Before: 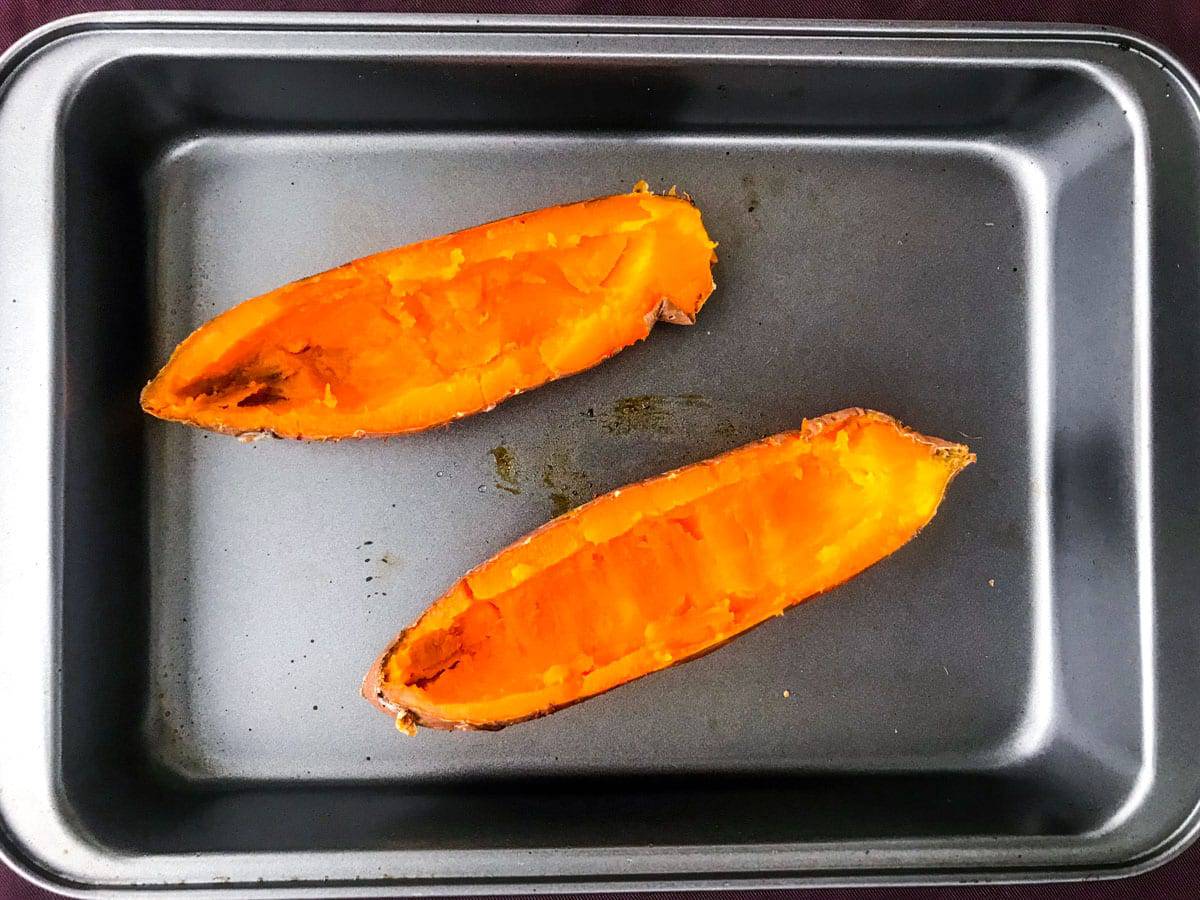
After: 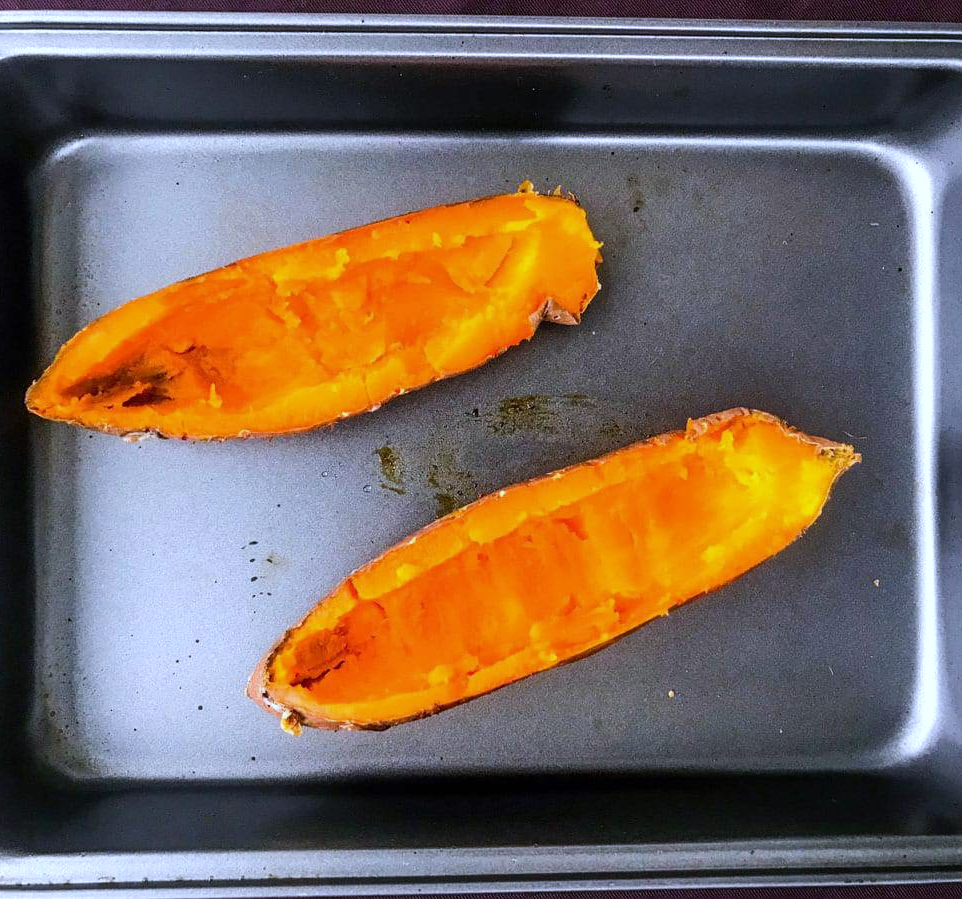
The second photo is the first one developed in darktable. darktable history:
crop and rotate: left 9.597%, right 10.195%
white balance: red 0.948, green 1.02, blue 1.176
